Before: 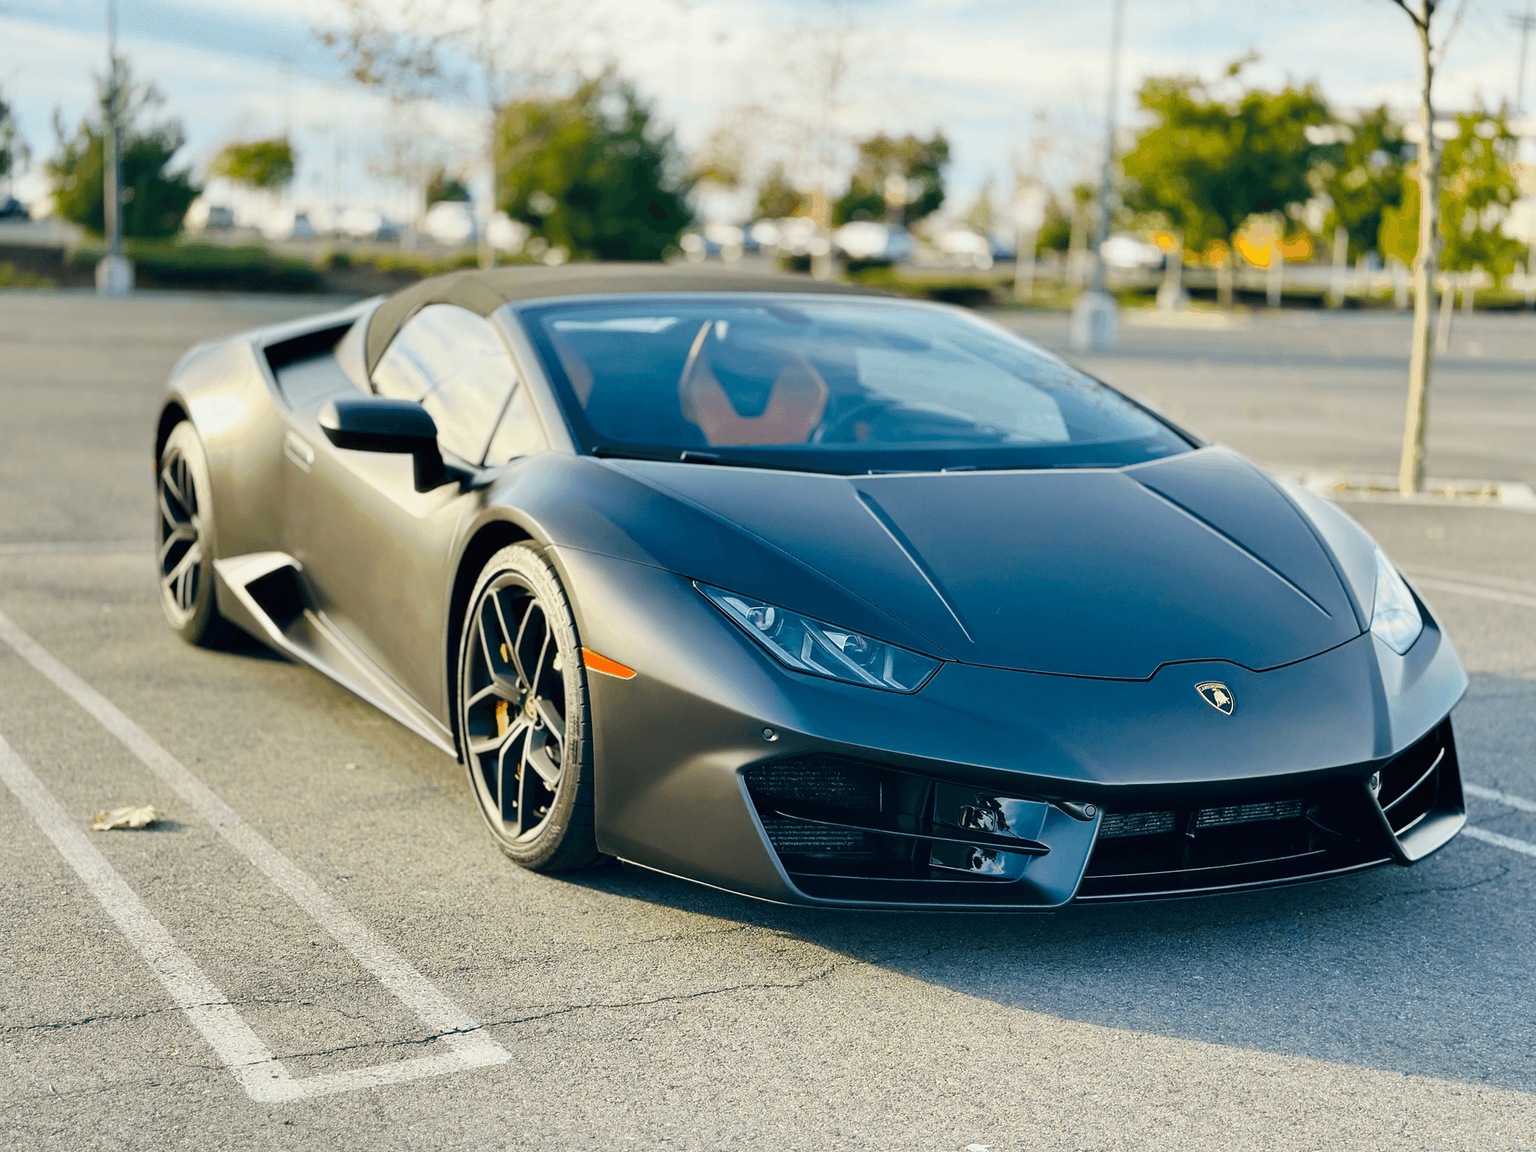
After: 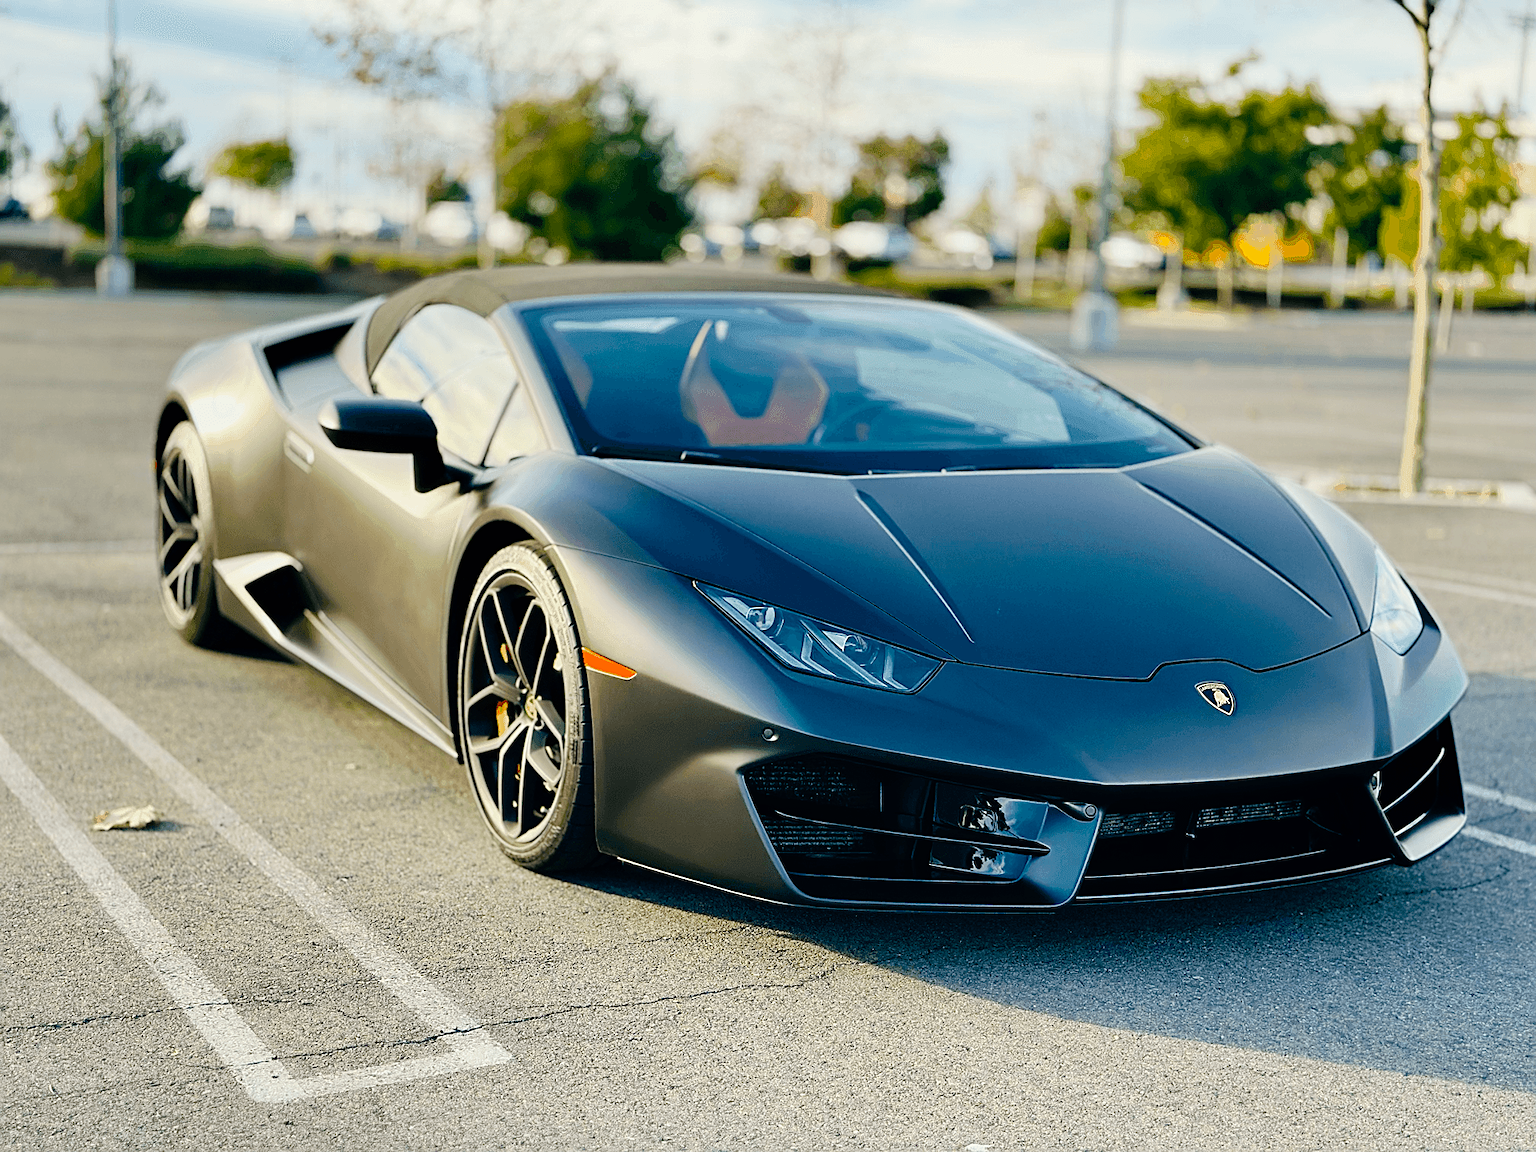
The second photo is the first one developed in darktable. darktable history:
sharpen: on, module defaults
tone curve: curves: ch0 [(0, 0) (0.003, 0.003) (0.011, 0.003) (0.025, 0.007) (0.044, 0.014) (0.069, 0.02) (0.1, 0.03) (0.136, 0.054) (0.177, 0.099) (0.224, 0.156) (0.277, 0.227) (0.335, 0.302) (0.399, 0.375) (0.468, 0.456) (0.543, 0.54) (0.623, 0.625) (0.709, 0.717) (0.801, 0.807) (0.898, 0.895) (1, 1)], preserve colors none
